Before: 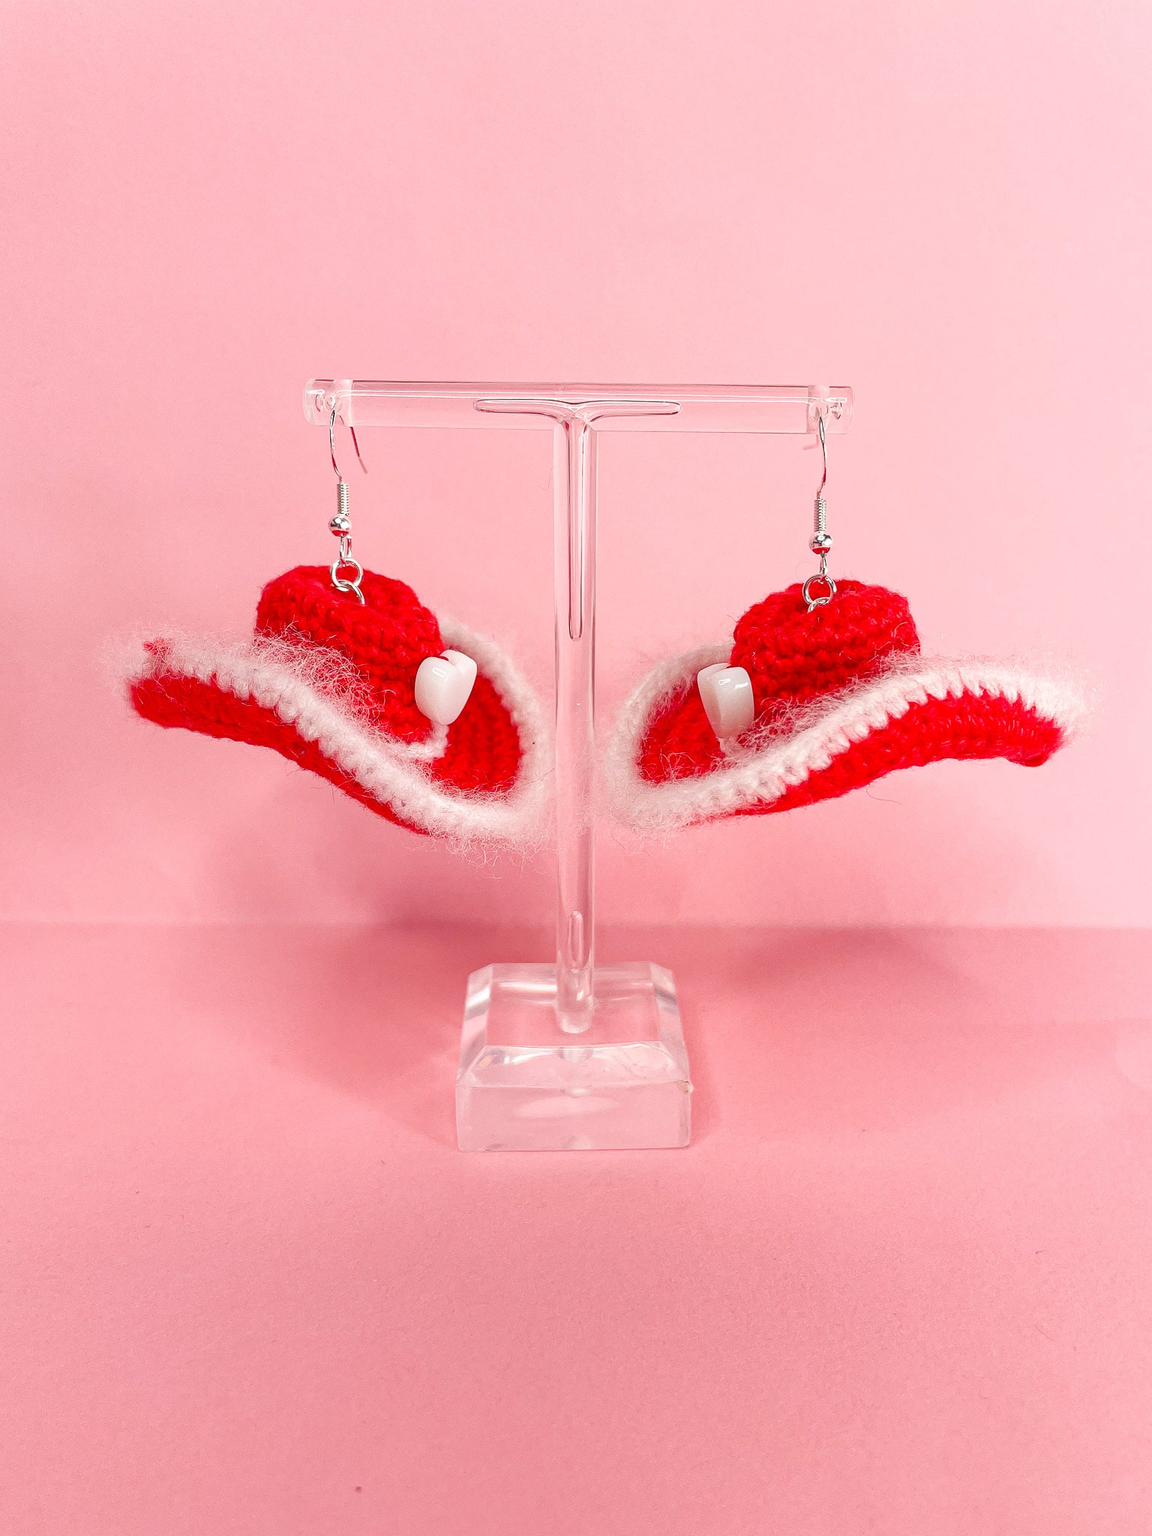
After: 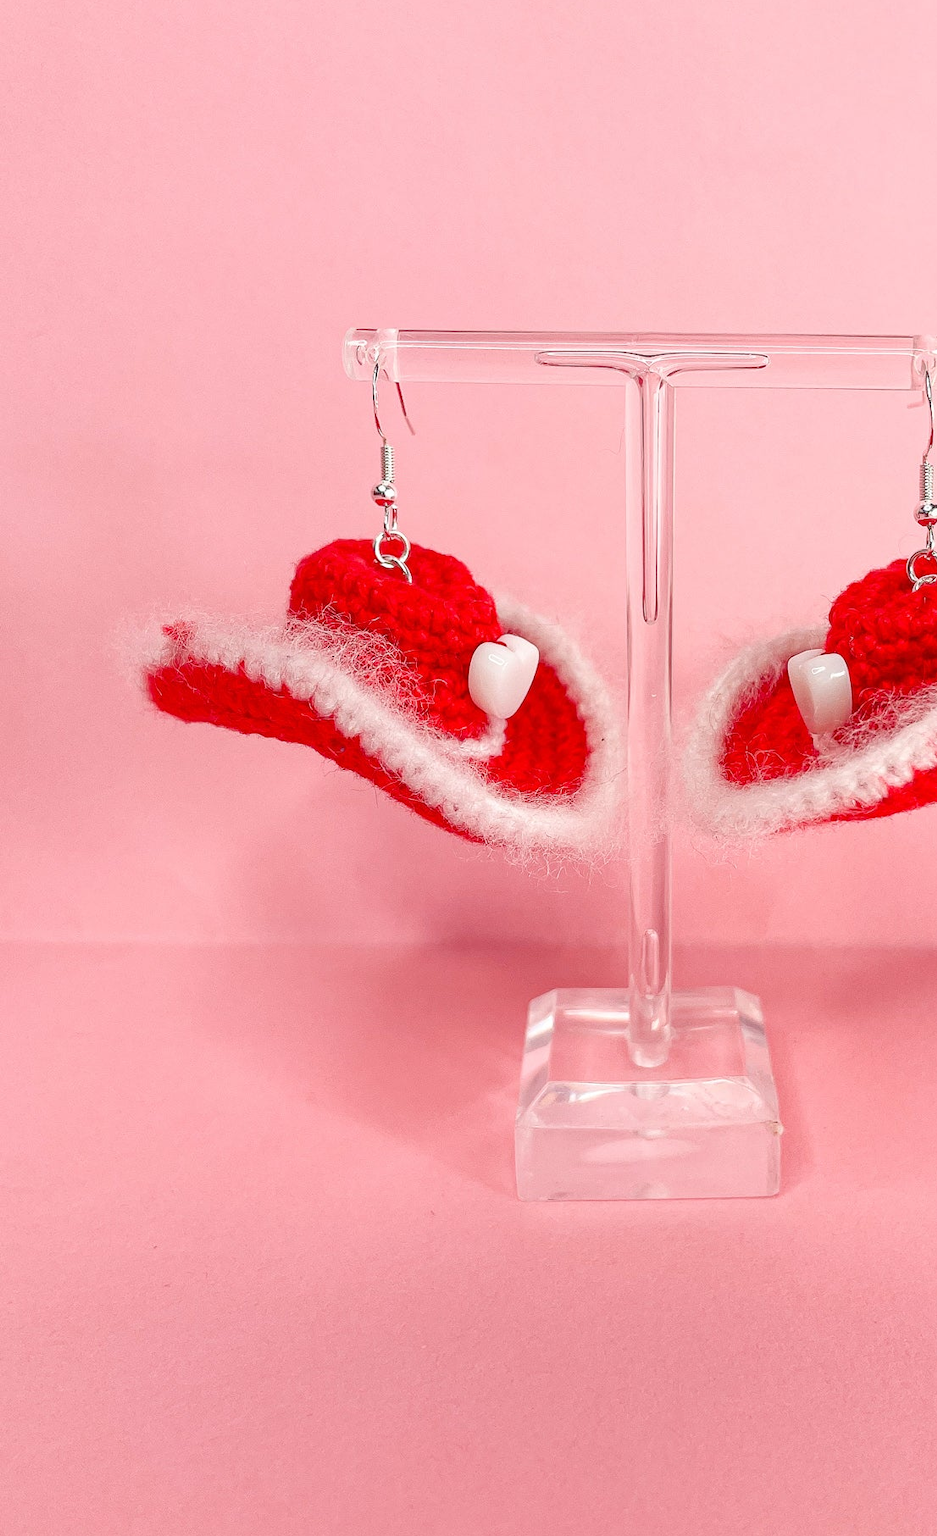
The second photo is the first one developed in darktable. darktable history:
crop: top 5.762%, right 27.899%, bottom 5.68%
